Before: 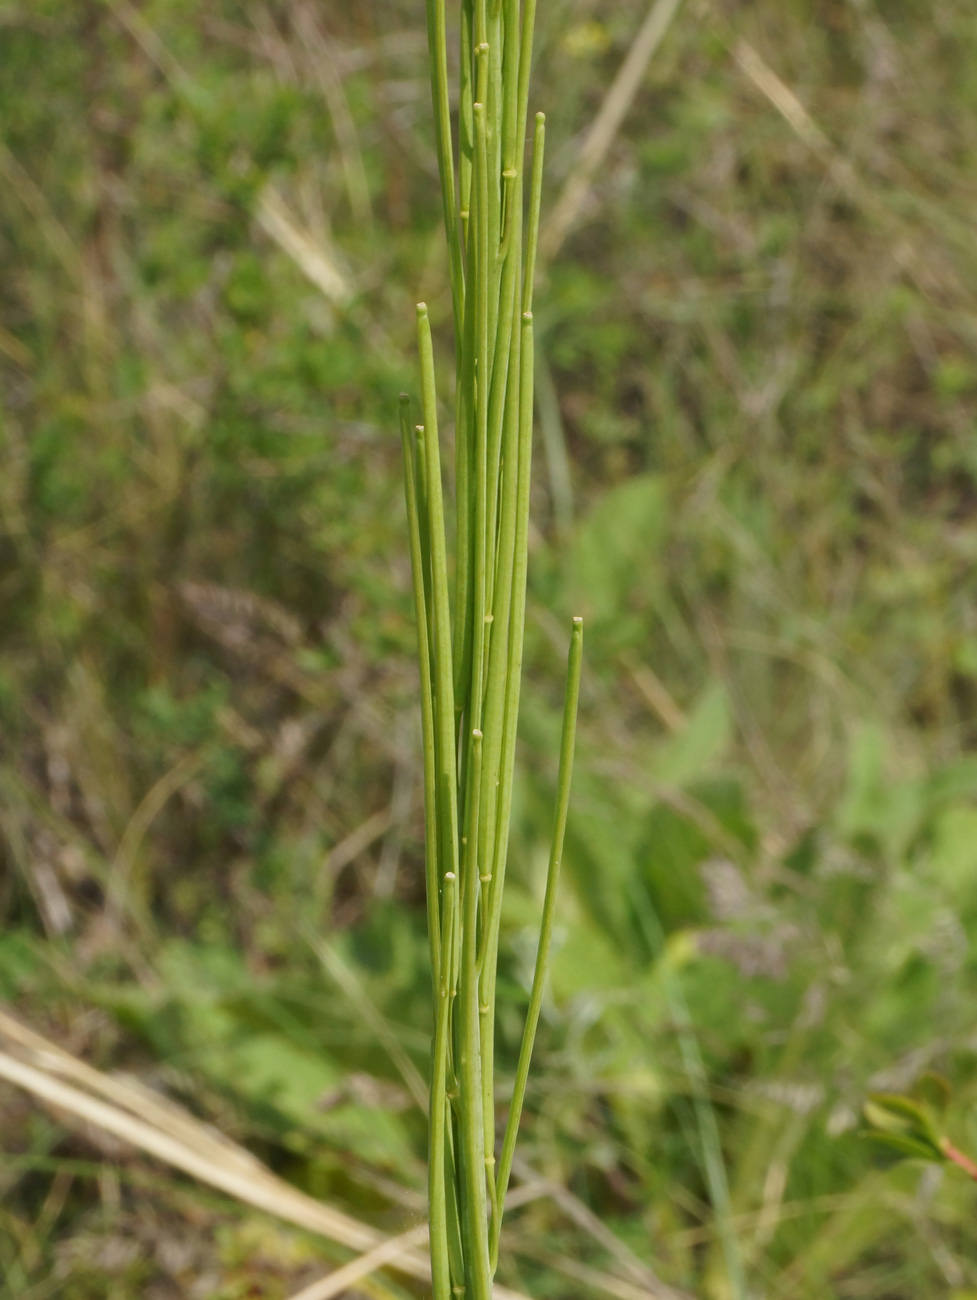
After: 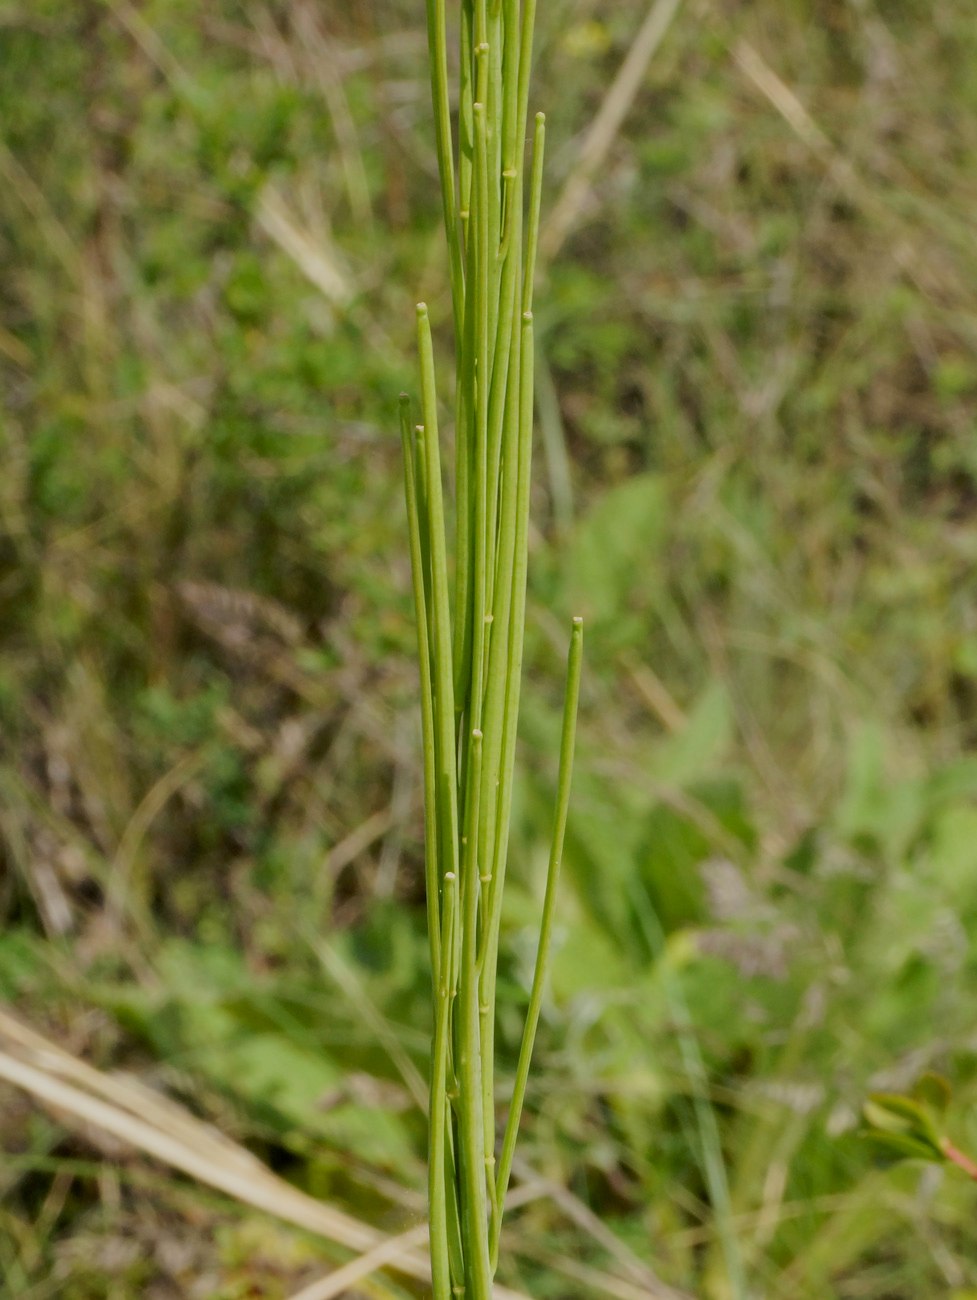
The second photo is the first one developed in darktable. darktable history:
exposure: black level correction 0.009, exposure 0.119 EV, compensate highlight preservation false
filmic rgb: black relative exposure -7.65 EV, white relative exposure 4.56 EV, hardness 3.61
